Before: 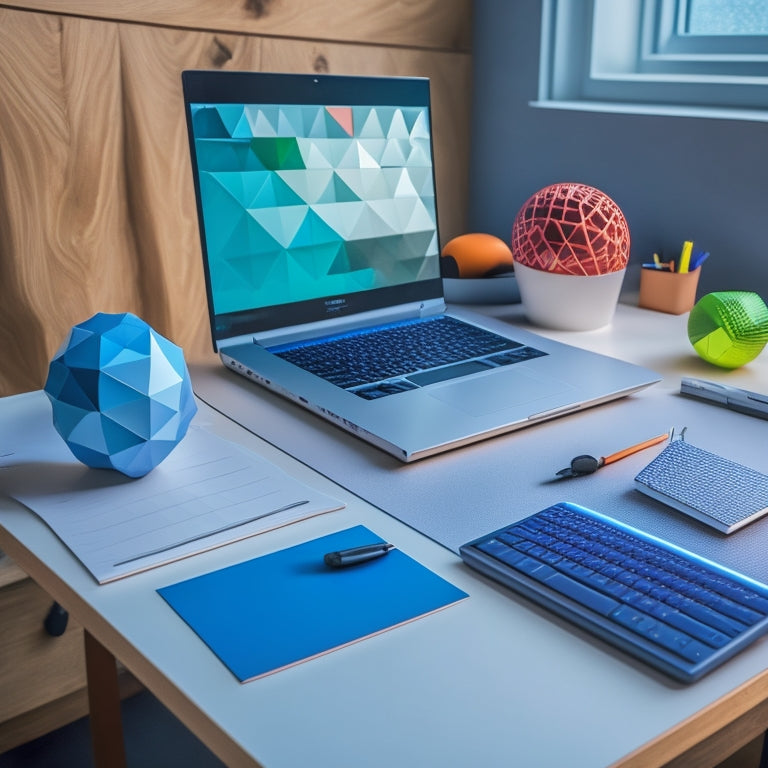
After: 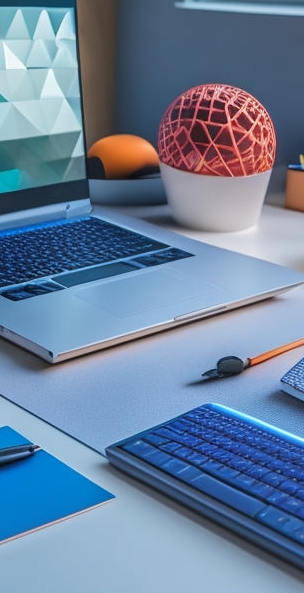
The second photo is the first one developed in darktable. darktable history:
crop: left 46.154%, top 12.909%, right 14.224%, bottom 9.876%
